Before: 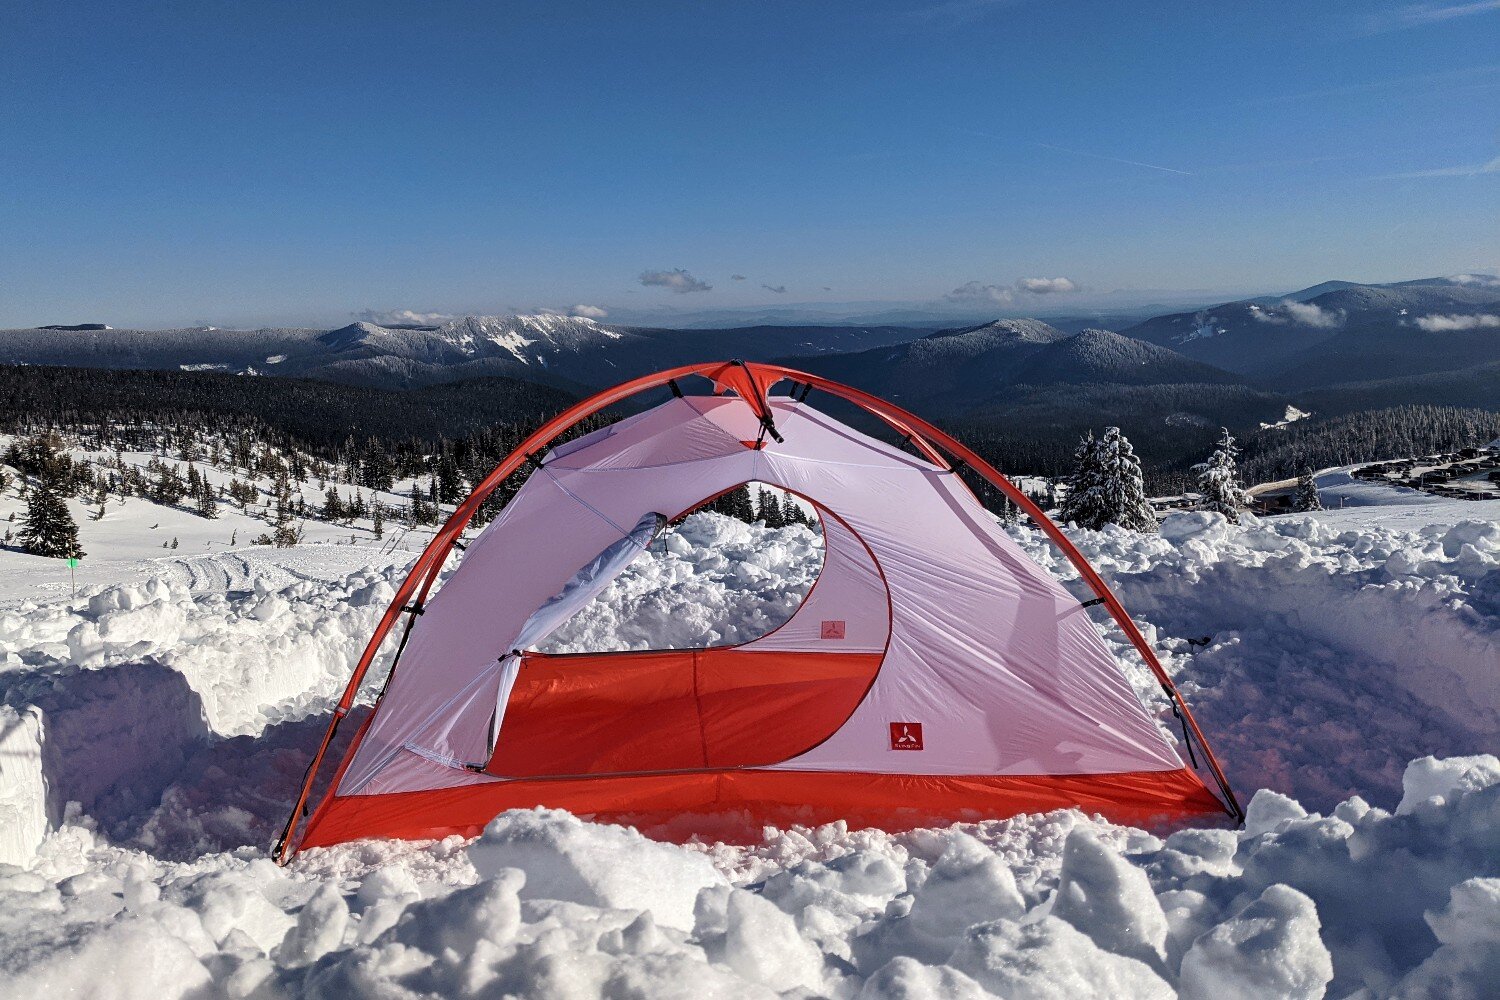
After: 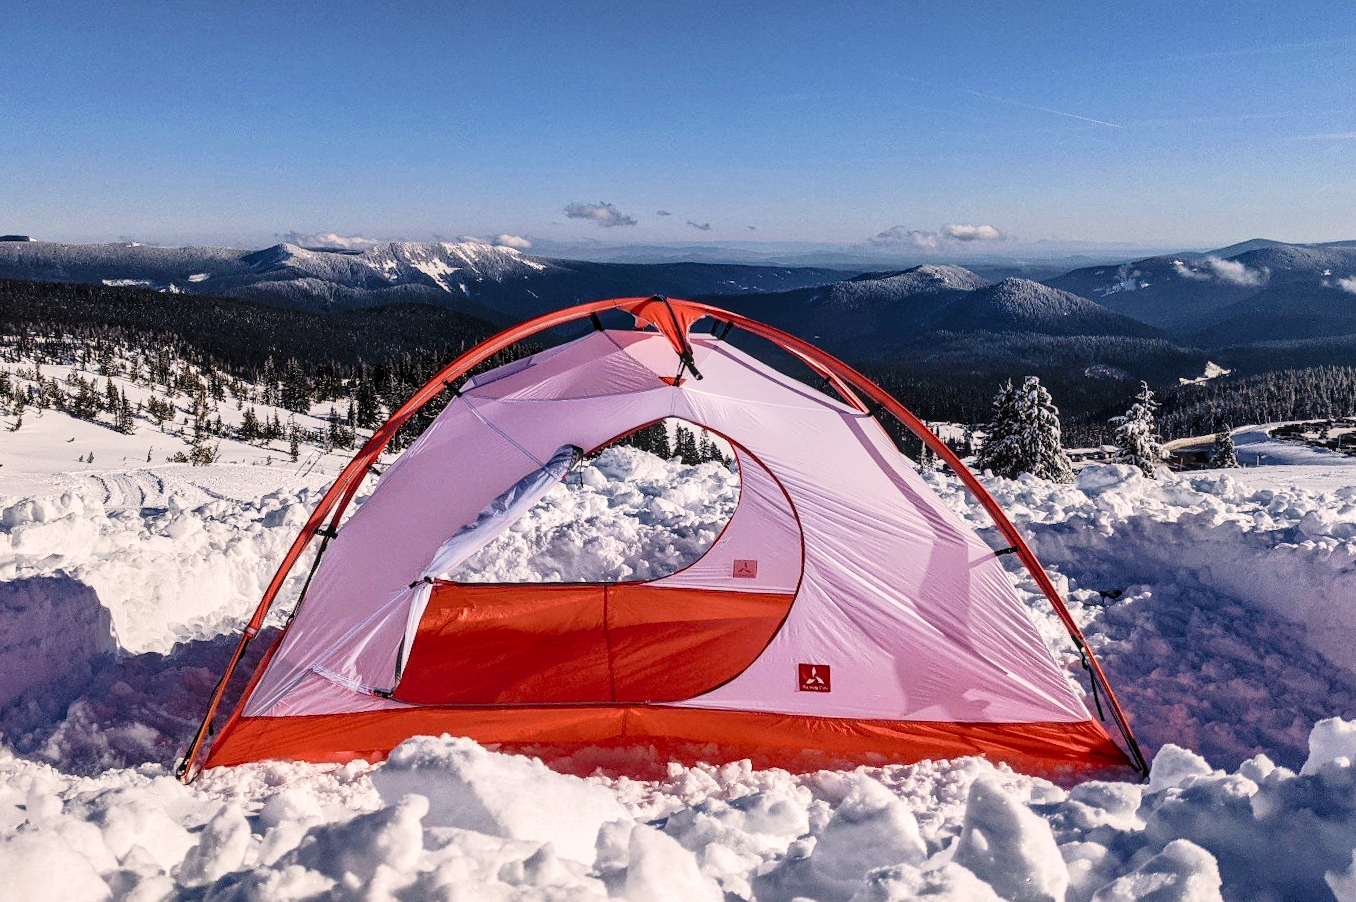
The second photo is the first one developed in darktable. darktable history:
color correction: highlights a* 3.45, highlights b* 2.07, saturation 1.23
crop and rotate: angle -2.15°, left 3.089%, top 4.003%, right 1.465%, bottom 0.762%
velvia: on, module defaults
contrast brightness saturation: contrast 0.101, saturation -0.281
tone curve: curves: ch0 [(0, 0.012) (0.144, 0.137) (0.326, 0.386) (0.489, 0.573) (0.656, 0.763) (0.849, 0.902) (1, 0.974)]; ch1 [(0, 0) (0.366, 0.367) (0.475, 0.453) (0.494, 0.493) (0.504, 0.497) (0.544, 0.579) (0.562, 0.619) (0.622, 0.694) (1, 1)]; ch2 [(0, 0) (0.333, 0.346) (0.375, 0.375) (0.424, 0.43) (0.476, 0.492) (0.502, 0.503) (0.533, 0.541) (0.572, 0.615) (0.605, 0.656) (0.641, 0.709) (1, 1)], preserve colors none
local contrast: on, module defaults
